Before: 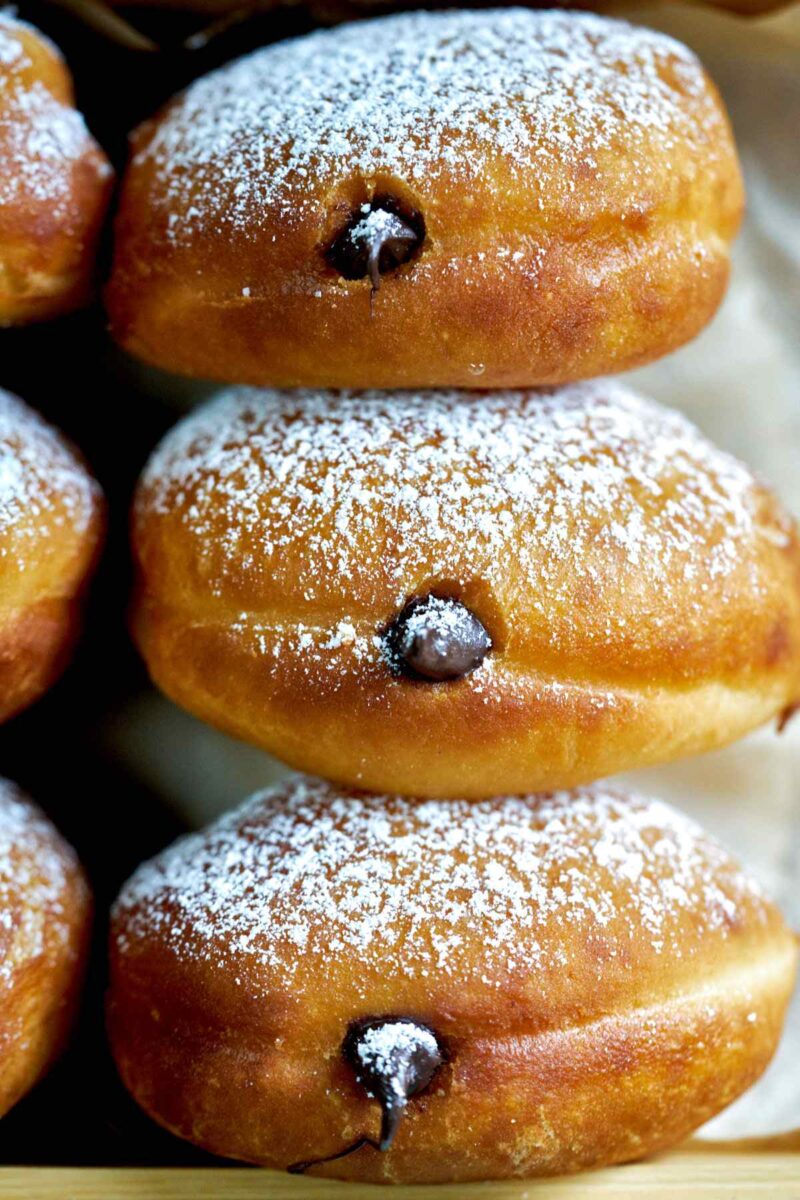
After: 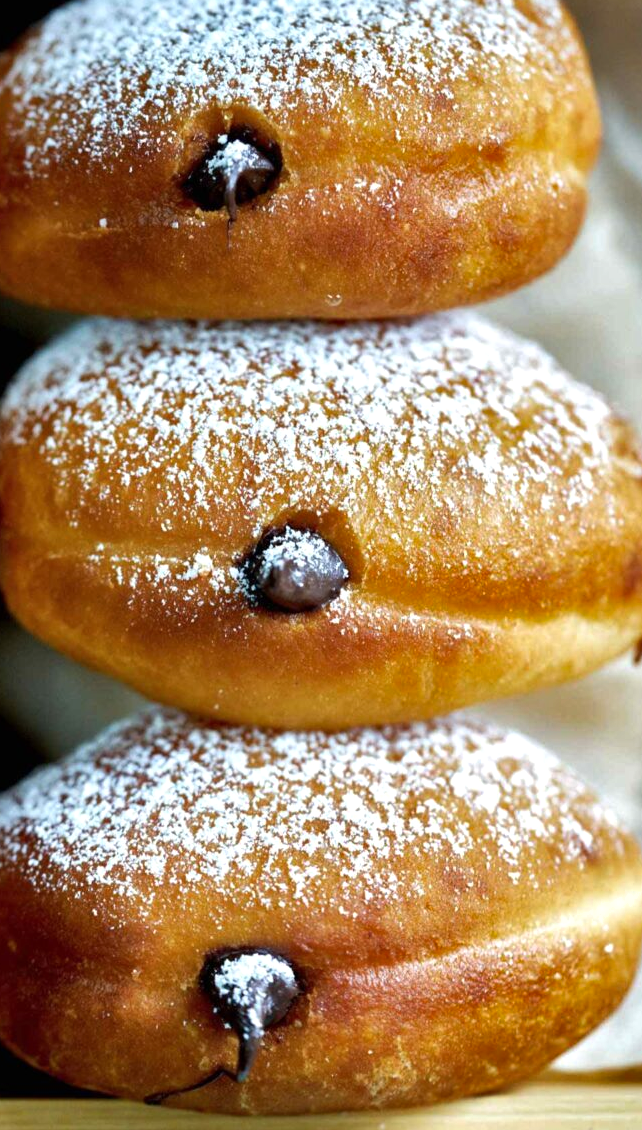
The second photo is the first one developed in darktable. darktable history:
shadows and highlights: shadows 12, white point adjustment 1.2, soften with gaussian
exposure: exposure 0.081 EV, compensate highlight preservation false
crop and rotate: left 17.959%, top 5.771%, right 1.742%
